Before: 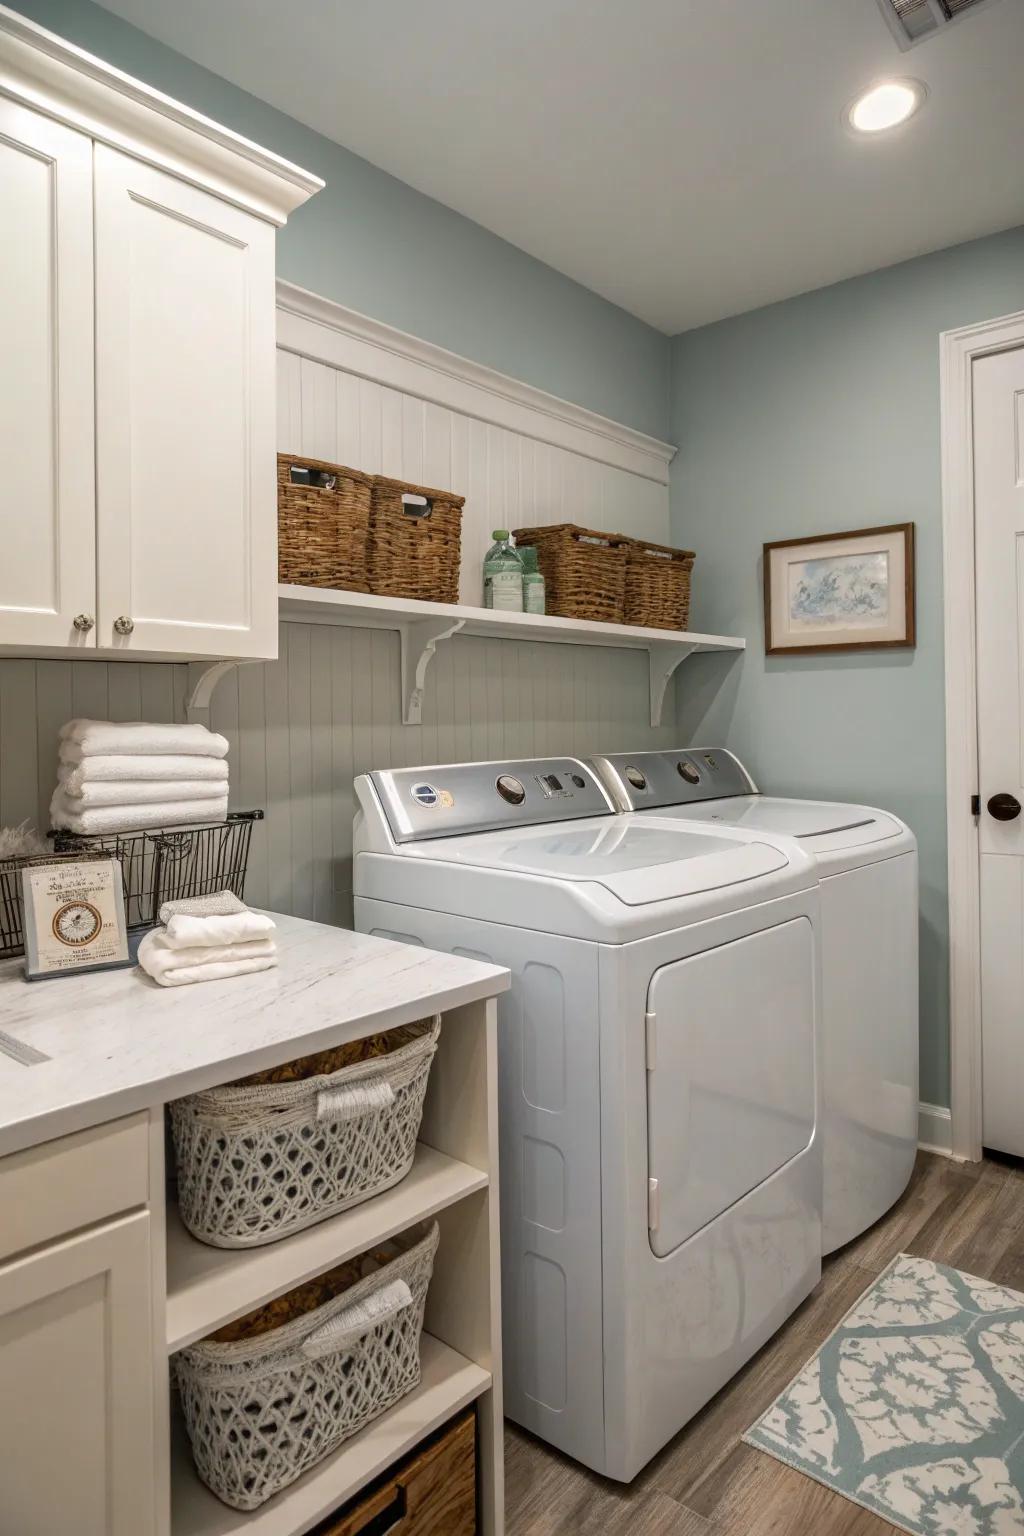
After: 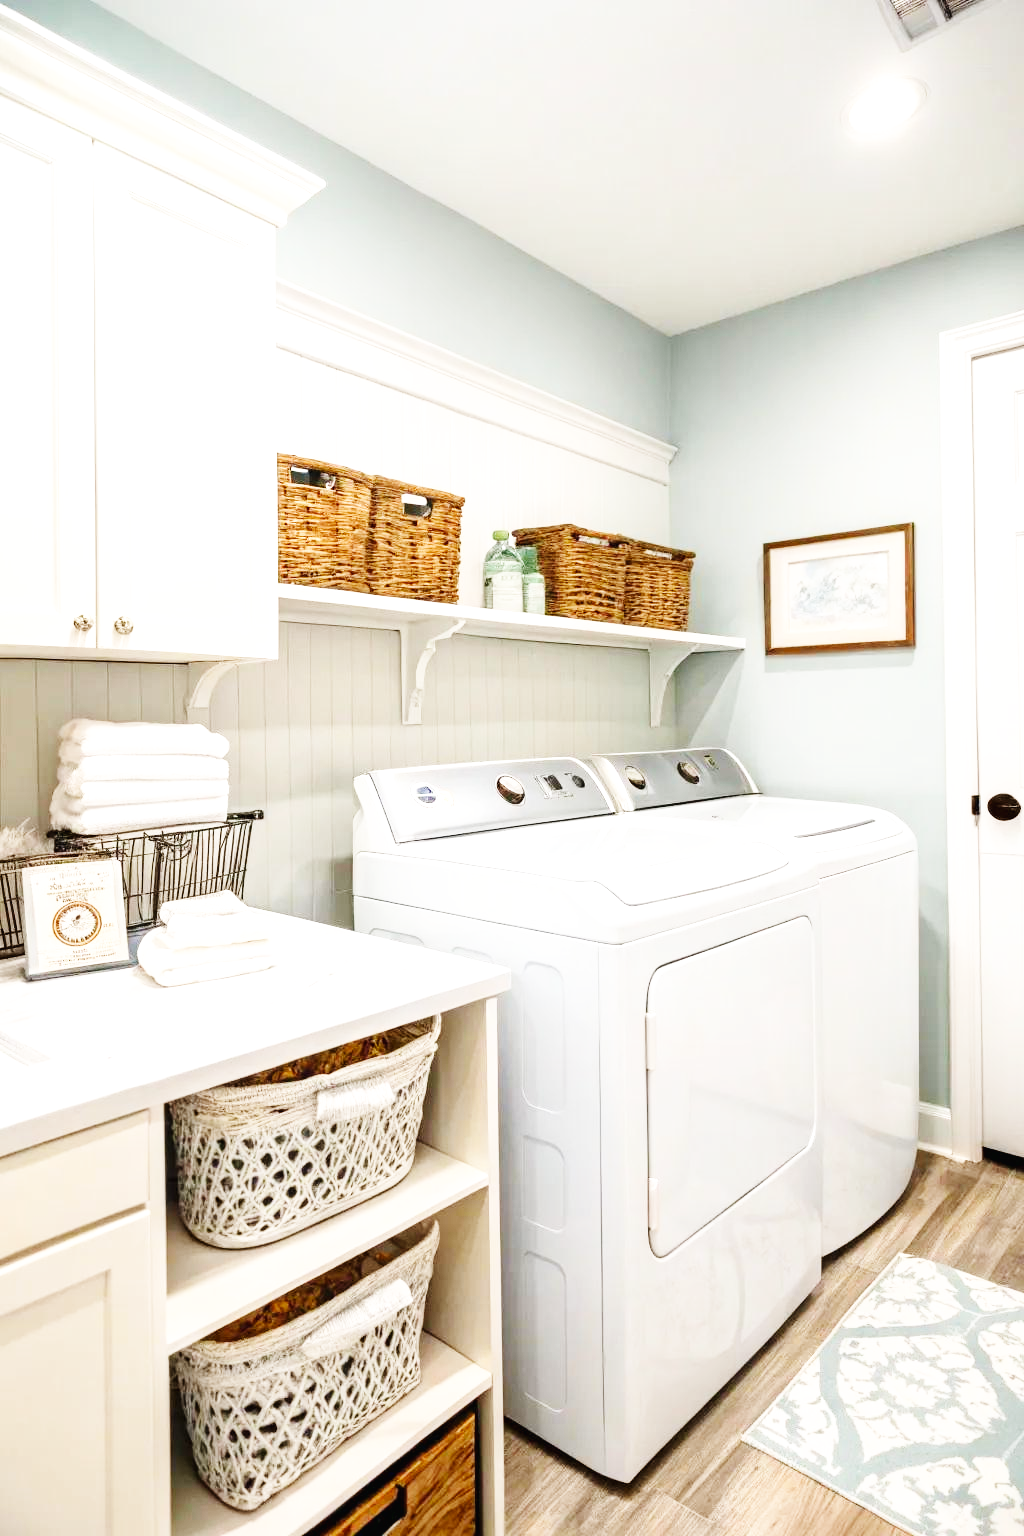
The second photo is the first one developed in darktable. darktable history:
base curve: curves: ch0 [(0, 0.003) (0.001, 0.002) (0.006, 0.004) (0.02, 0.022) (0.048, 0.086) (0.094, 0.234) (0.162, 0.431) (0.258, 0.629) (0.385, 0.8) (0.548, 0.918) (0.751, 0.988) (1, 1)], preserve colors none
exposure: black level correction 0, exposure 0.702 EV, compensate highlight preservation false
